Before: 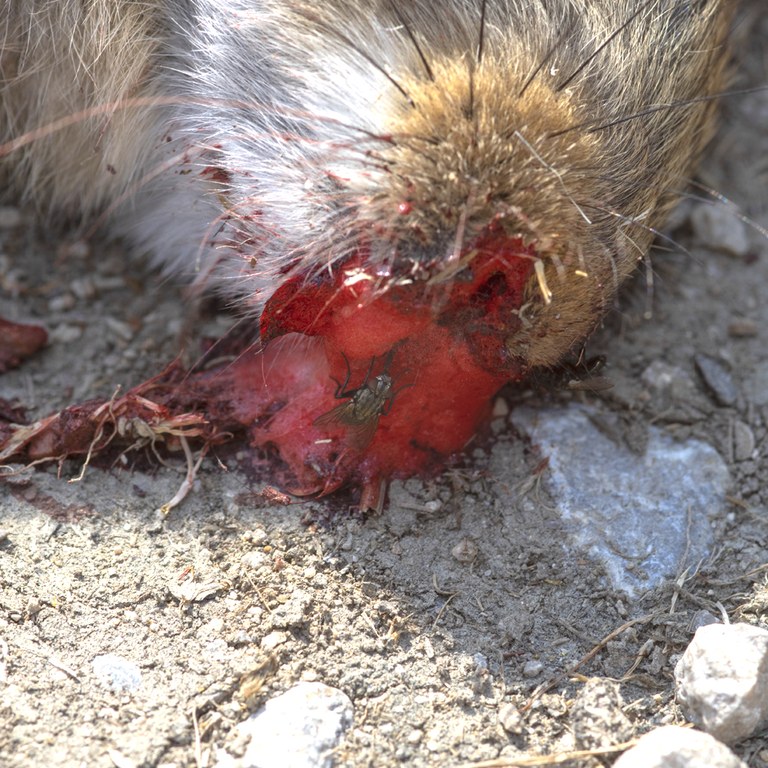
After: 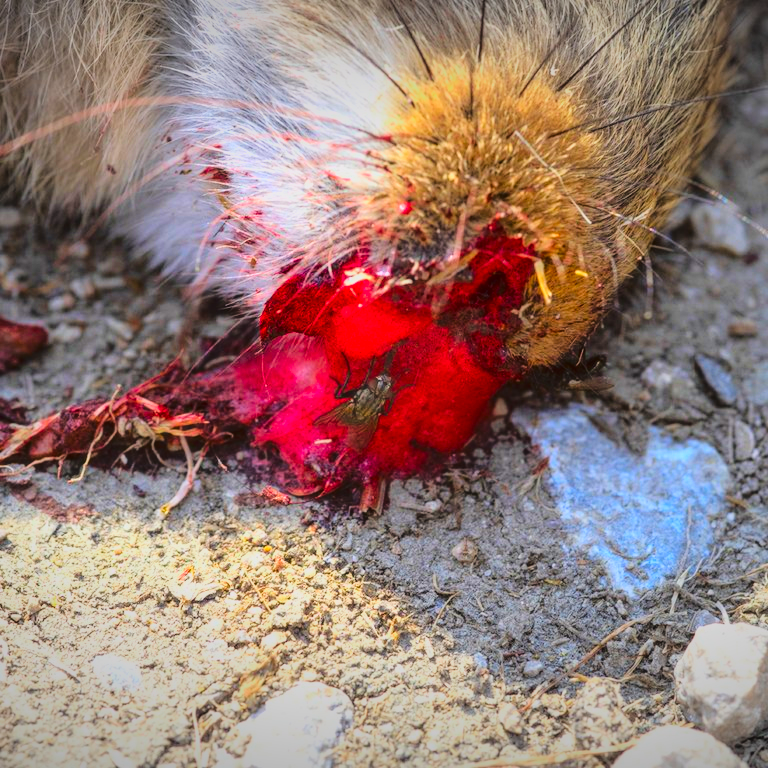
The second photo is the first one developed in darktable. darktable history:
local contrast: detail 109%
color correction: highlights b* 0.009, saturation 2.2
tone curve: curves: ch0 [(0, 0.006) (0.184, 0.117) (0.405, 0.46) (0.456, 0.528) (0.634, 0.728) (0.877, 0.89) (0.984, 0.935)]; ch1 [(0, 0) (0.443, 0.43) (0.492, 0.489) (0.566, 0.579) (0.595, 0.625) (0.608, 0.667) (0.65, 0.729) (1, 1)]; ch2 [(0, 0) (0.33, 0.301) (0.421, 0.443) (0.447, 0.489) (0.492, 0.498) (0.537, 0.583) (0.586, 0.591) (0.663, 0.686) (1, 1)], color space Lab, linked channels, preserve colors none
vignetting: fall-off start 98.9%, fall-off radius 99.1%, width/height ratio 1.423
